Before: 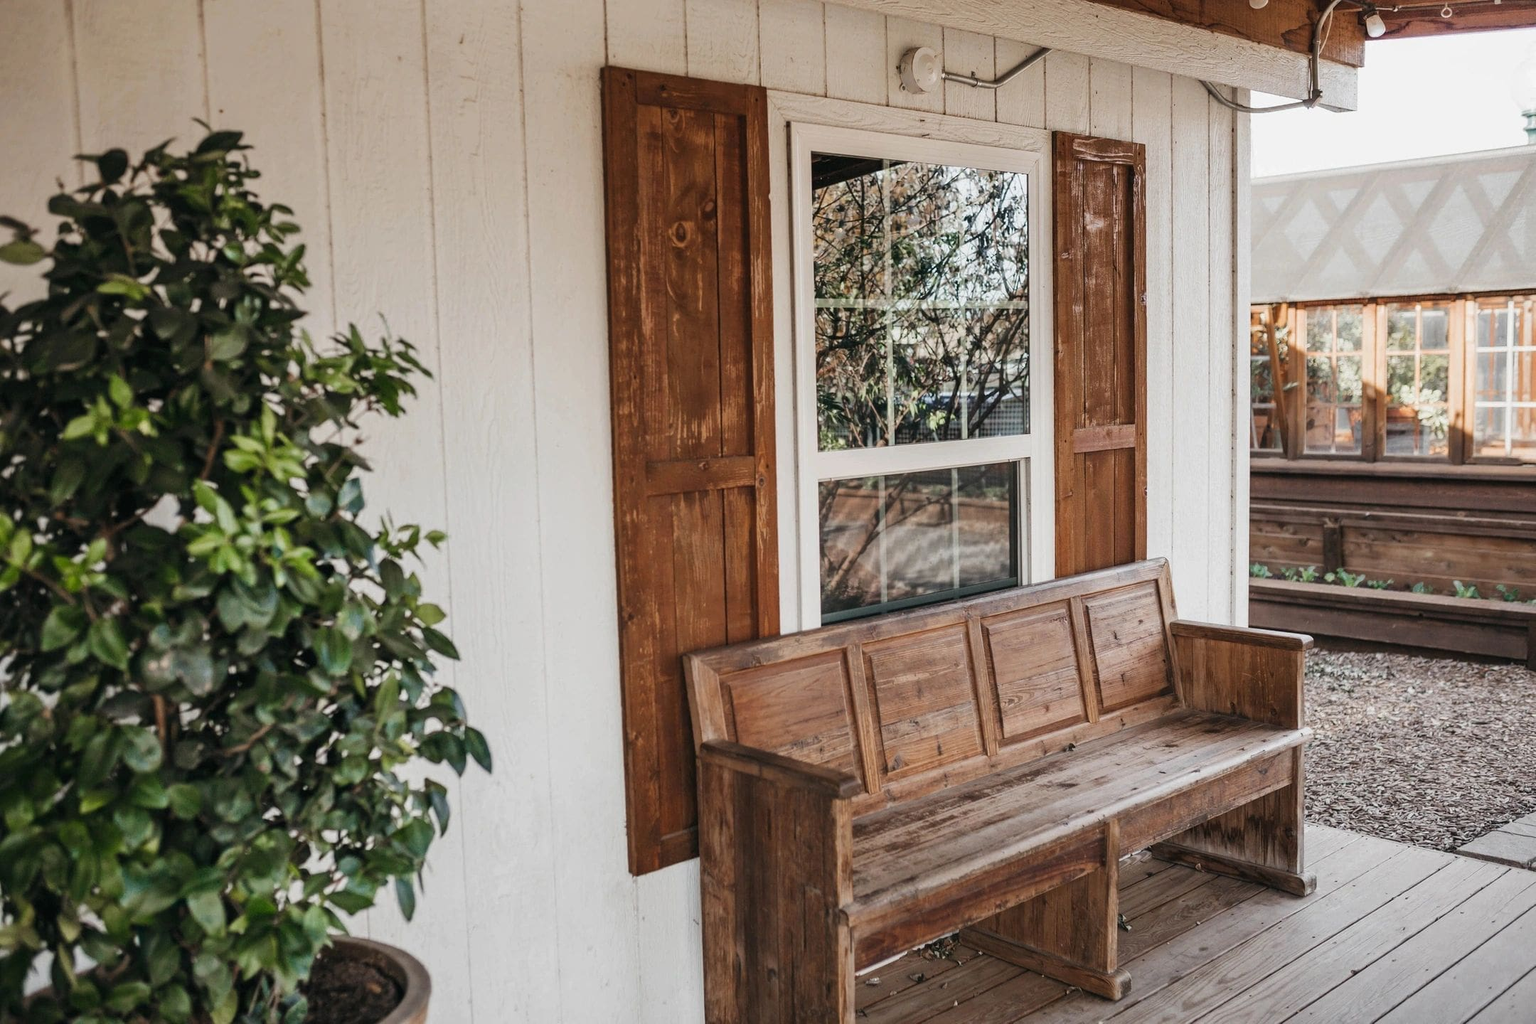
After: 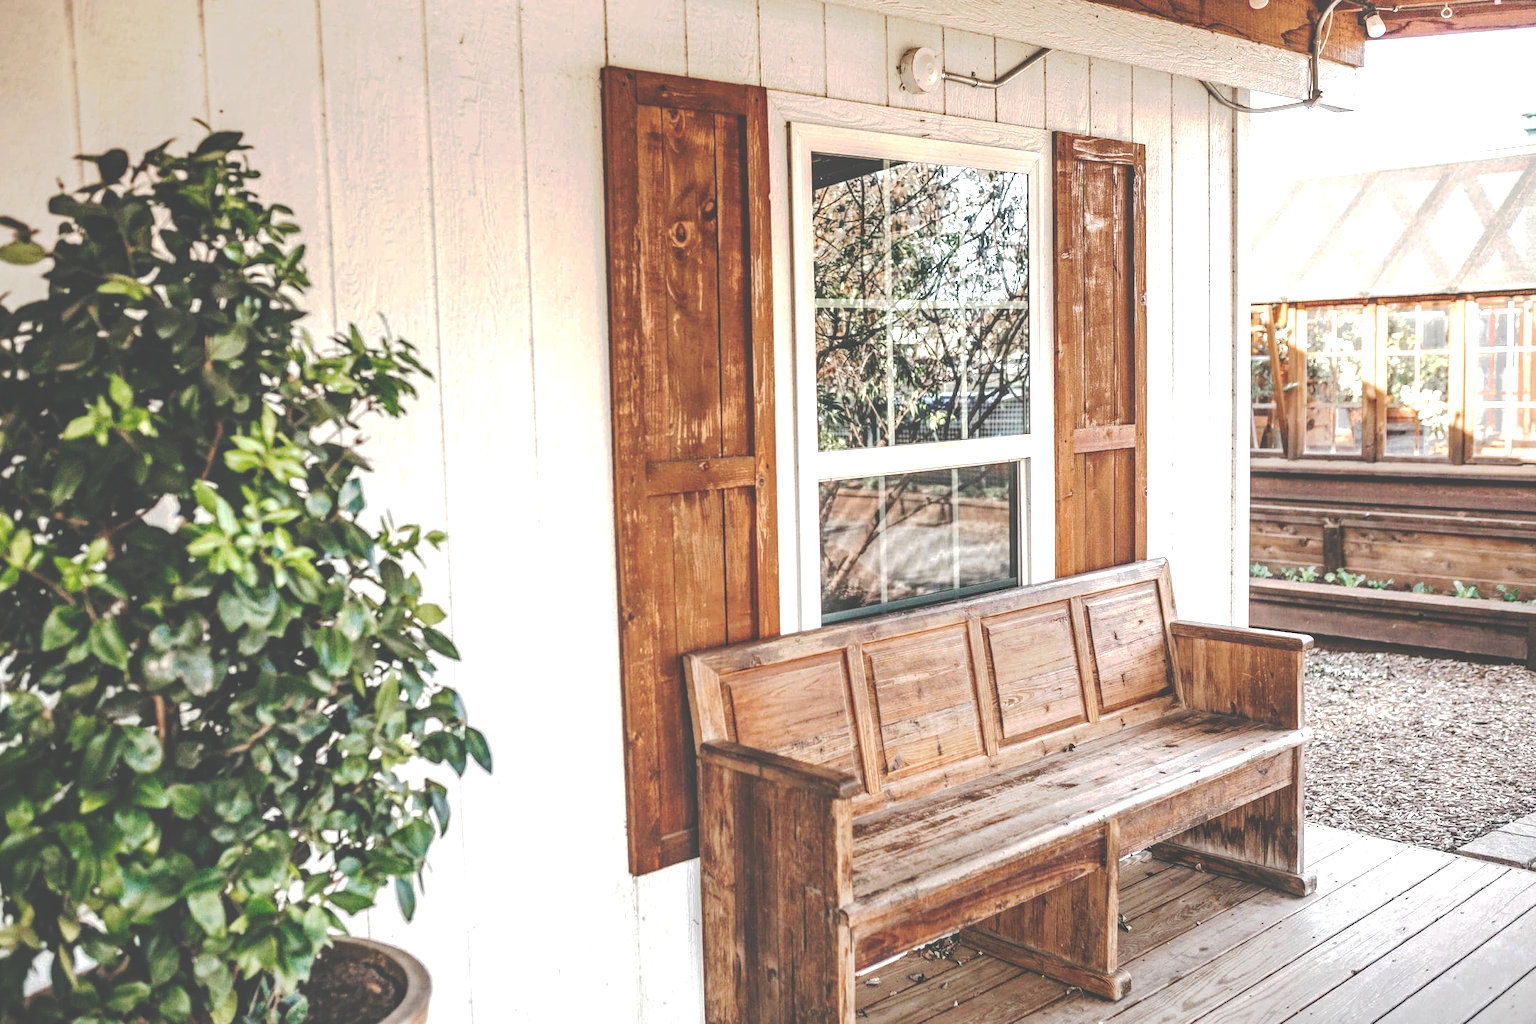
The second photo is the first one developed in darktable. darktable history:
haze removal: compatibility mode true, adaptive false
local contrast: on, module defaults
exposure: black level correction -0.005, exposure 1 EV, compensate highlight preservation false
tone curve: curves: ch0 [(0, 0) (0.003, 0.272) (0.011, 0.275) (0.025, 0.275) (0.044, 0.278) (0.069, 0.282) (0.1, 0.284) (0.136, 0.287) (0.177, 0.294) (0.224, 0.314) (0.277, 0.347) (0.335, 0.403) (0.399, 0.473) (0.468, 0.552) (0.543, 0.622) (0.623, 0.69) (0.709, 0.756) (0.801, 0.818) (0.898, 0.865) (1, 1)], preserve colors none
